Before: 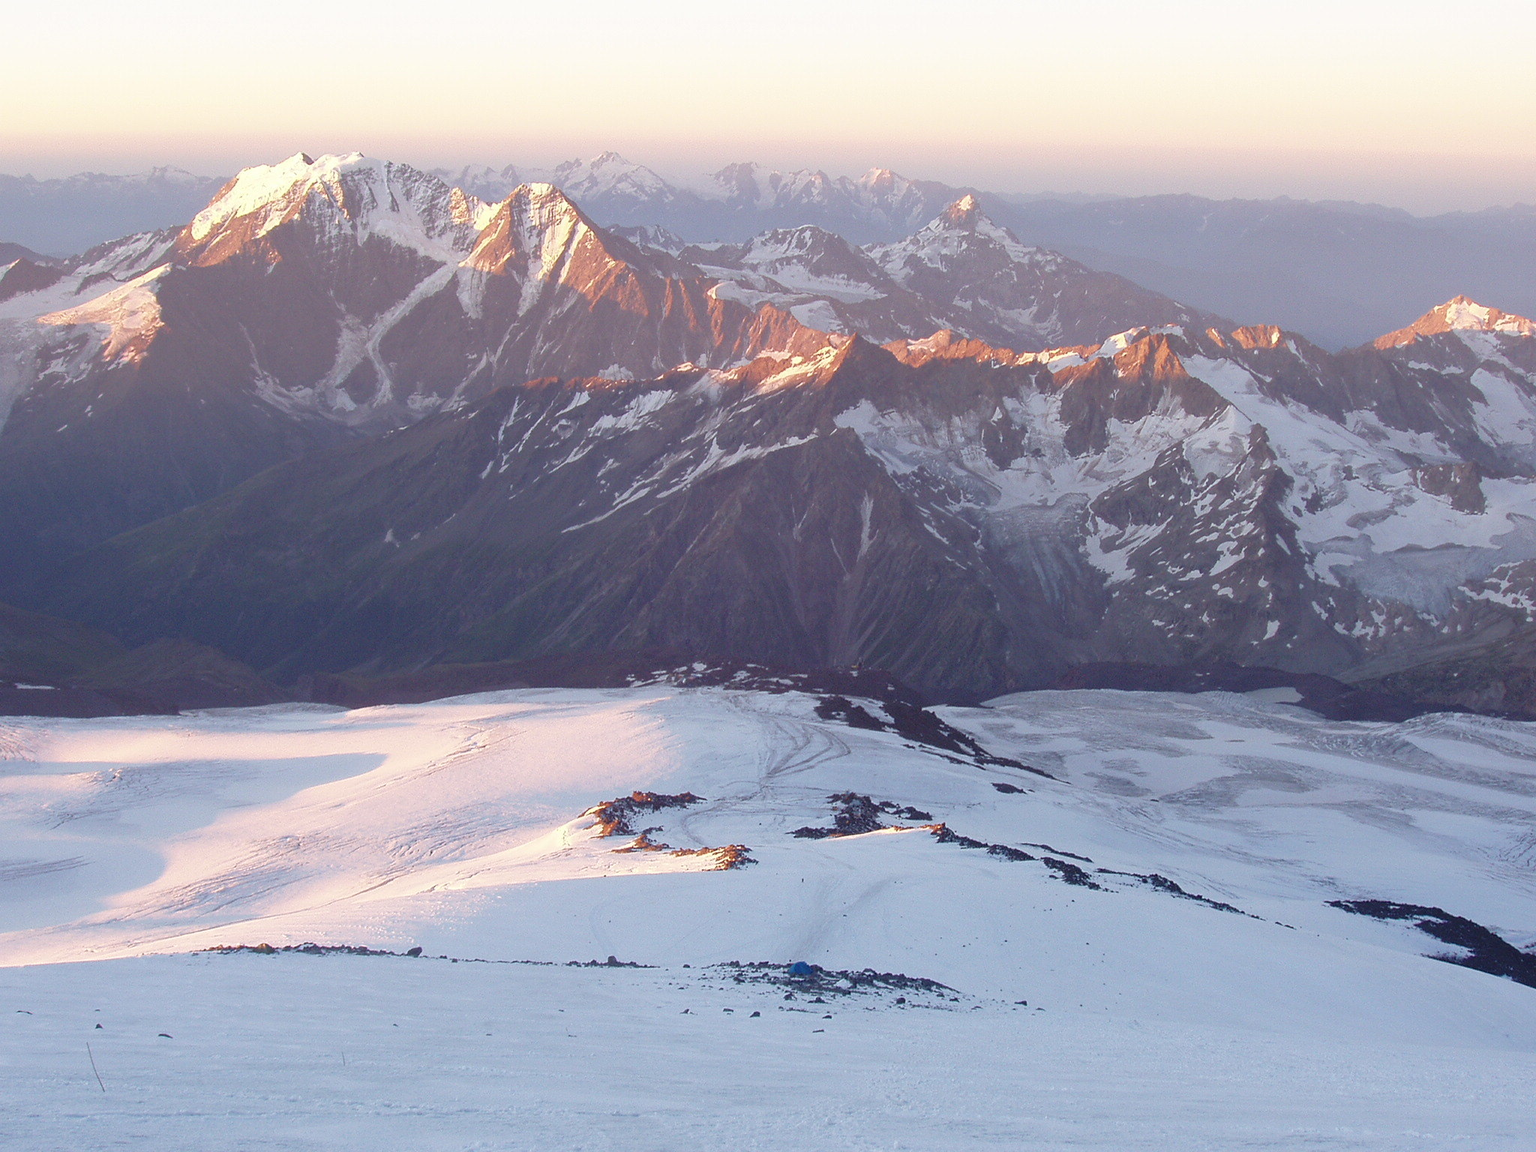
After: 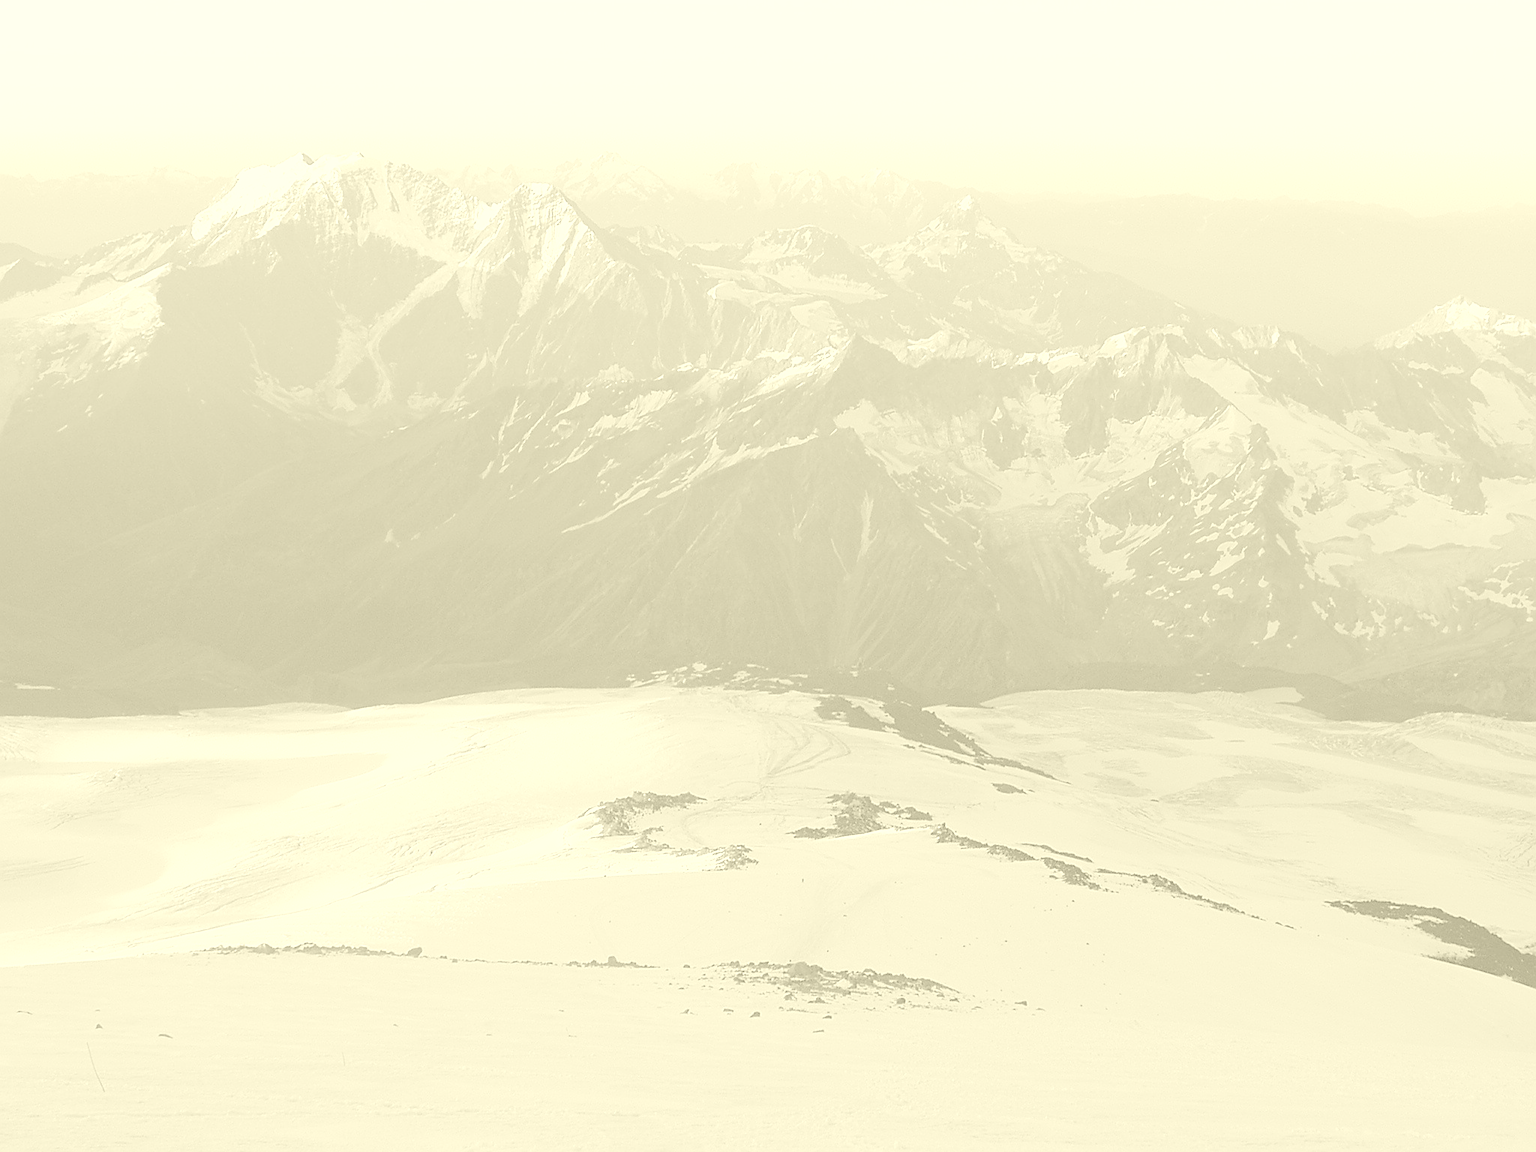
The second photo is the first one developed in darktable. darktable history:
local contrast: detail 69%
colorize: hue 43.2°, saturation 40%, version 1
sharpen: on, module defaults
levels: levels [0, 0.397, 0.955]
